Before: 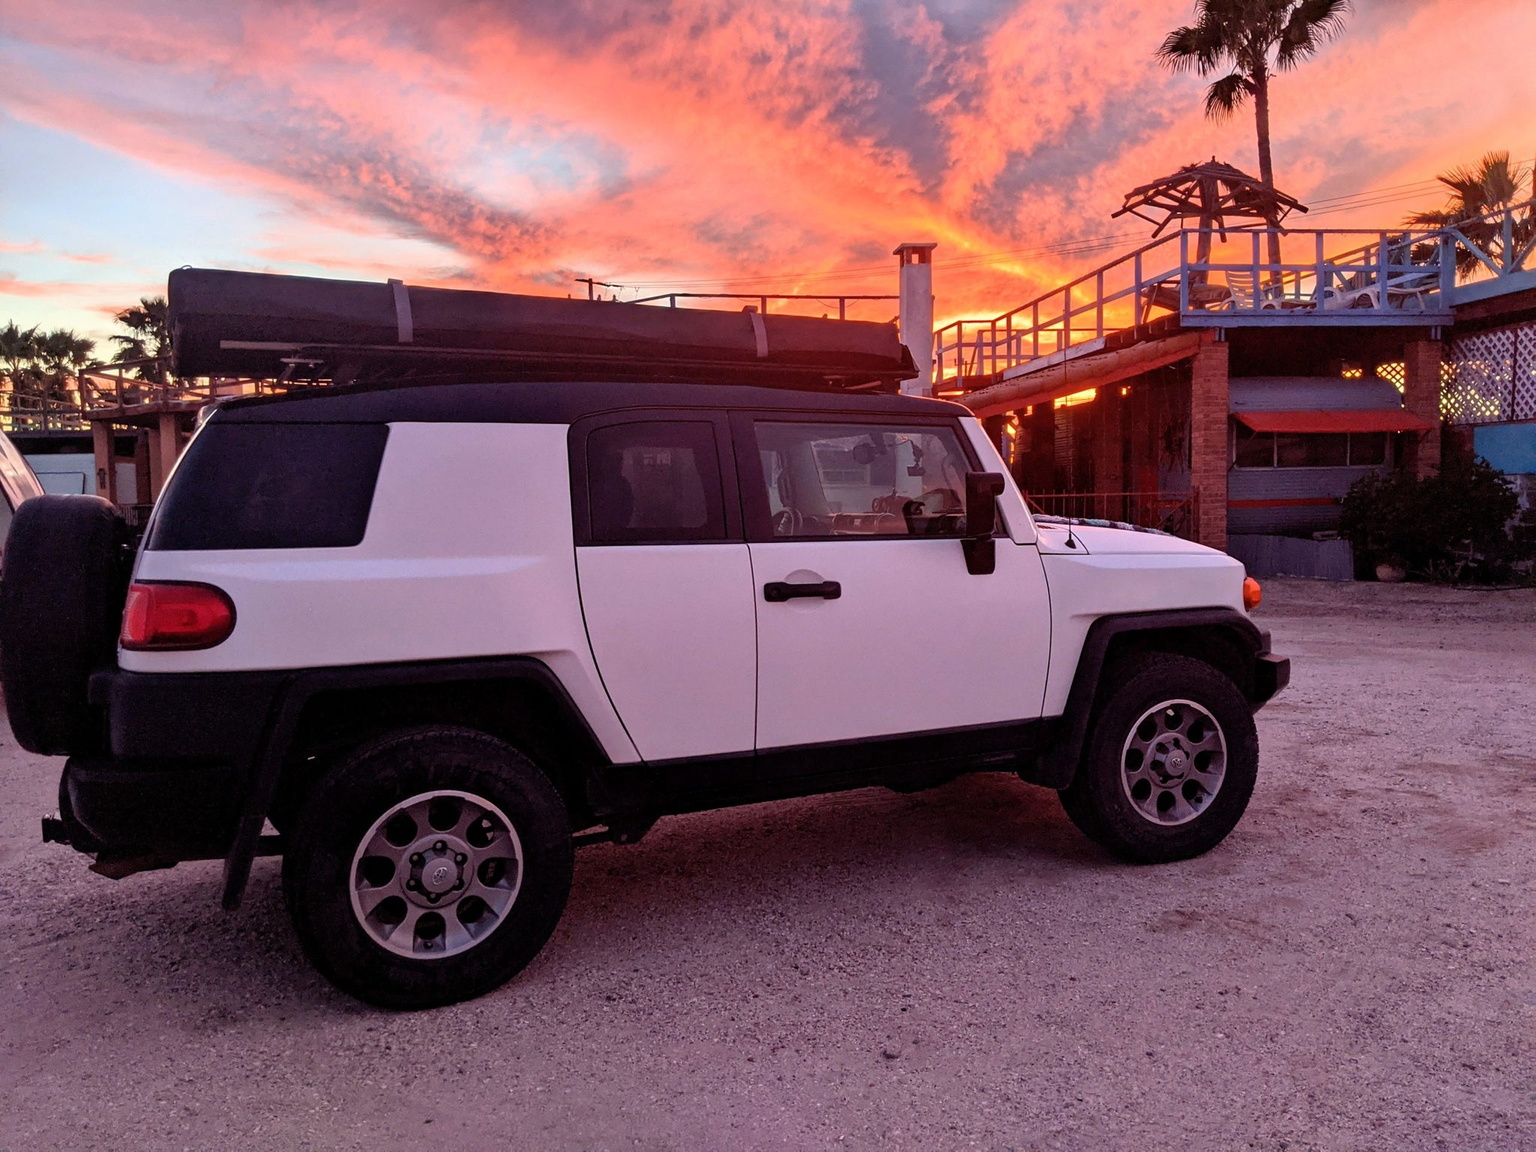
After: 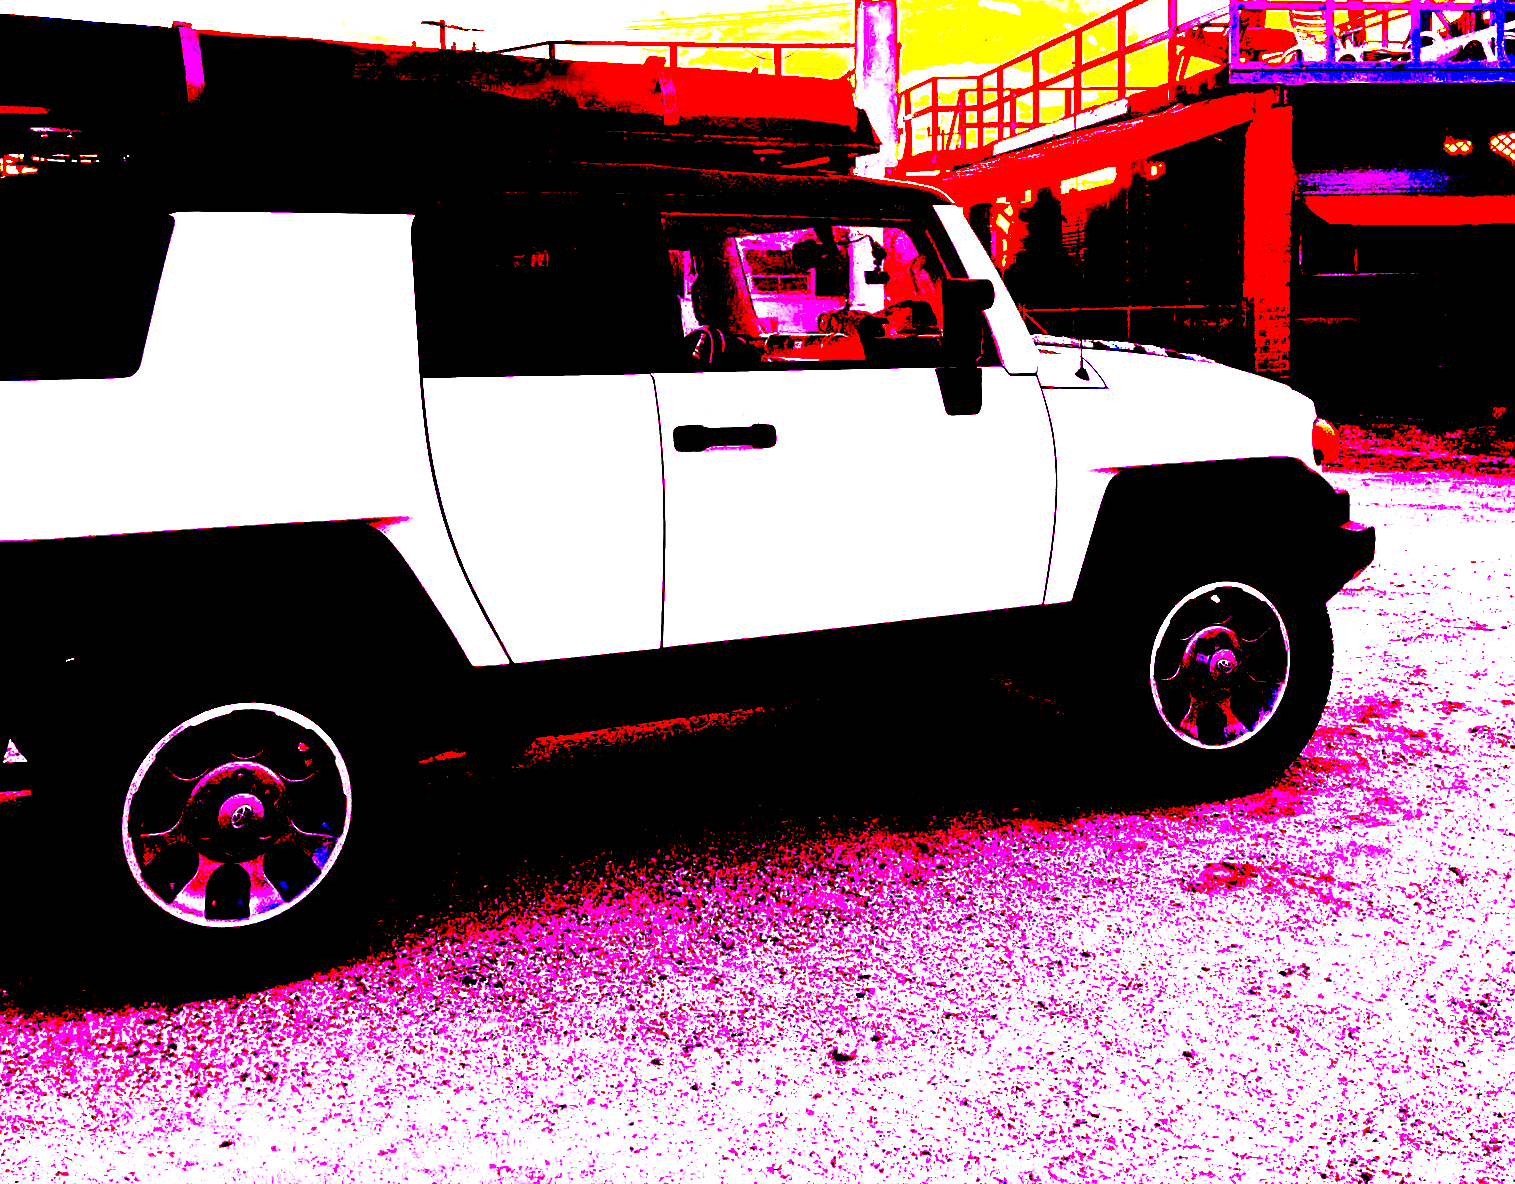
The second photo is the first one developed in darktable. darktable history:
exposure: black level correction 0.1, exposure 3 EV, compensate highlight preservation false
crop: left 16.871%, top 22.857%, right 9.116%
